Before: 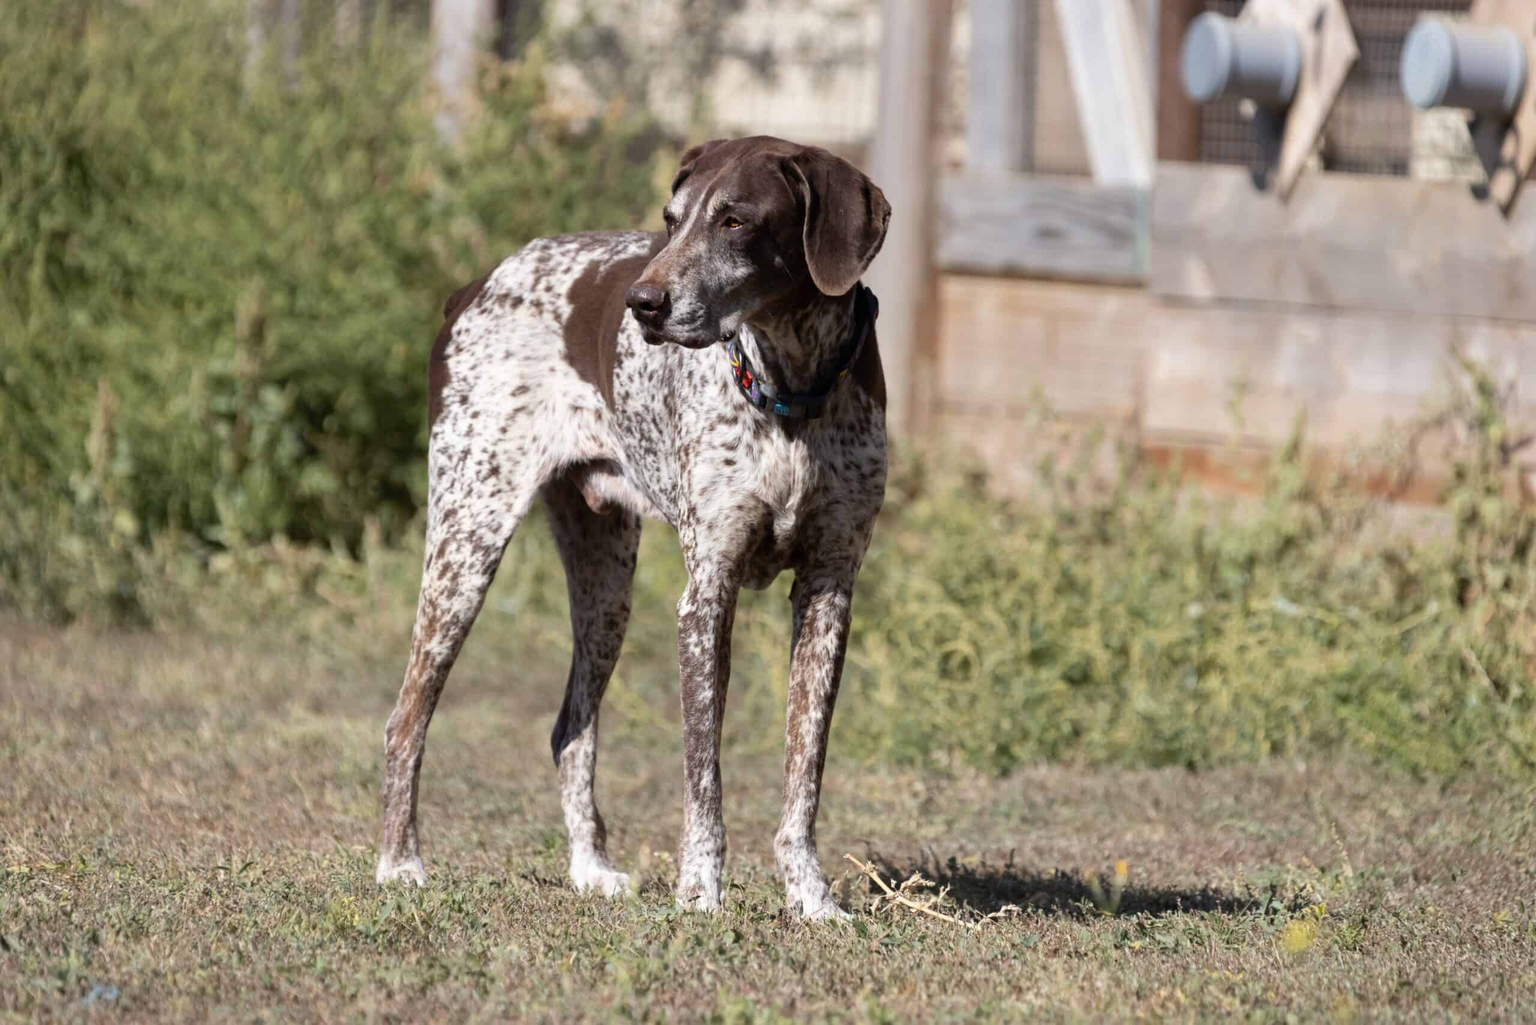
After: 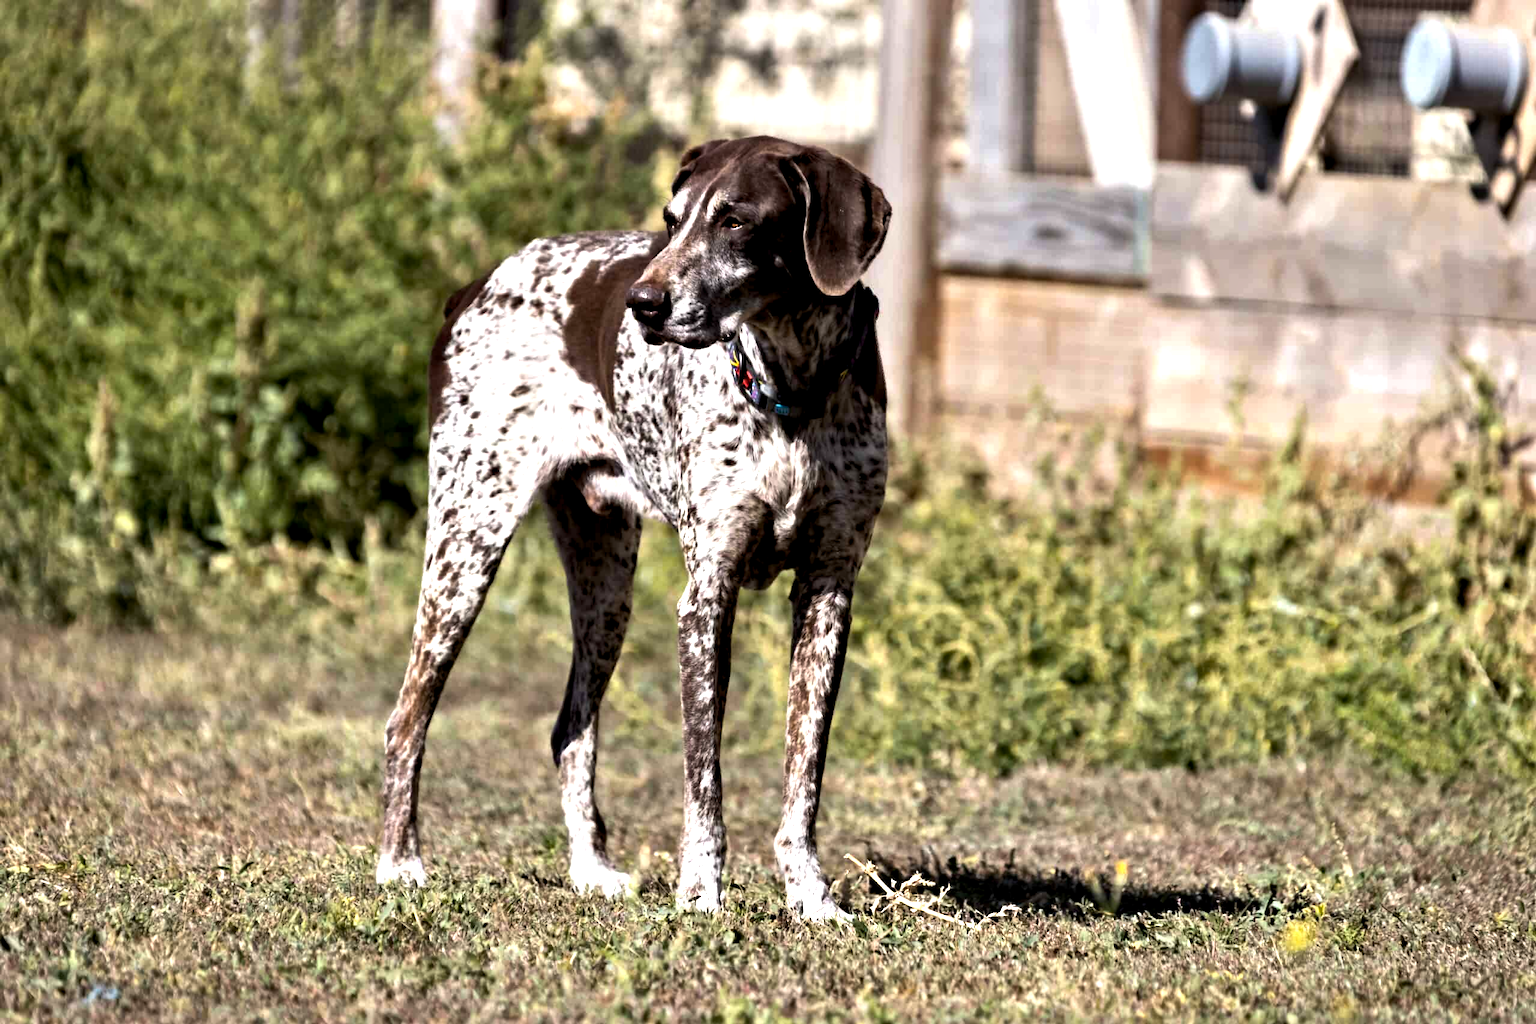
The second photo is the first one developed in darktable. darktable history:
color balance rgb: global offset › luminance -0.514%, perceptual saturation grading › global saturation 0.922%, perceptual brilliance grading › global brilliance 14.934%, perceptual brilliance grading › shadows -34.888%, global vibrance 40.572%
contrast equalizer: octaves 7, y [[0.511, 0.558, 0.631, 0.632, 0.559, 0.512], [0.5 ×6], [0.507, 0.559, 0.627, 0.644, 0.647, 0.647], [0 ×6], [0 ×6]]
